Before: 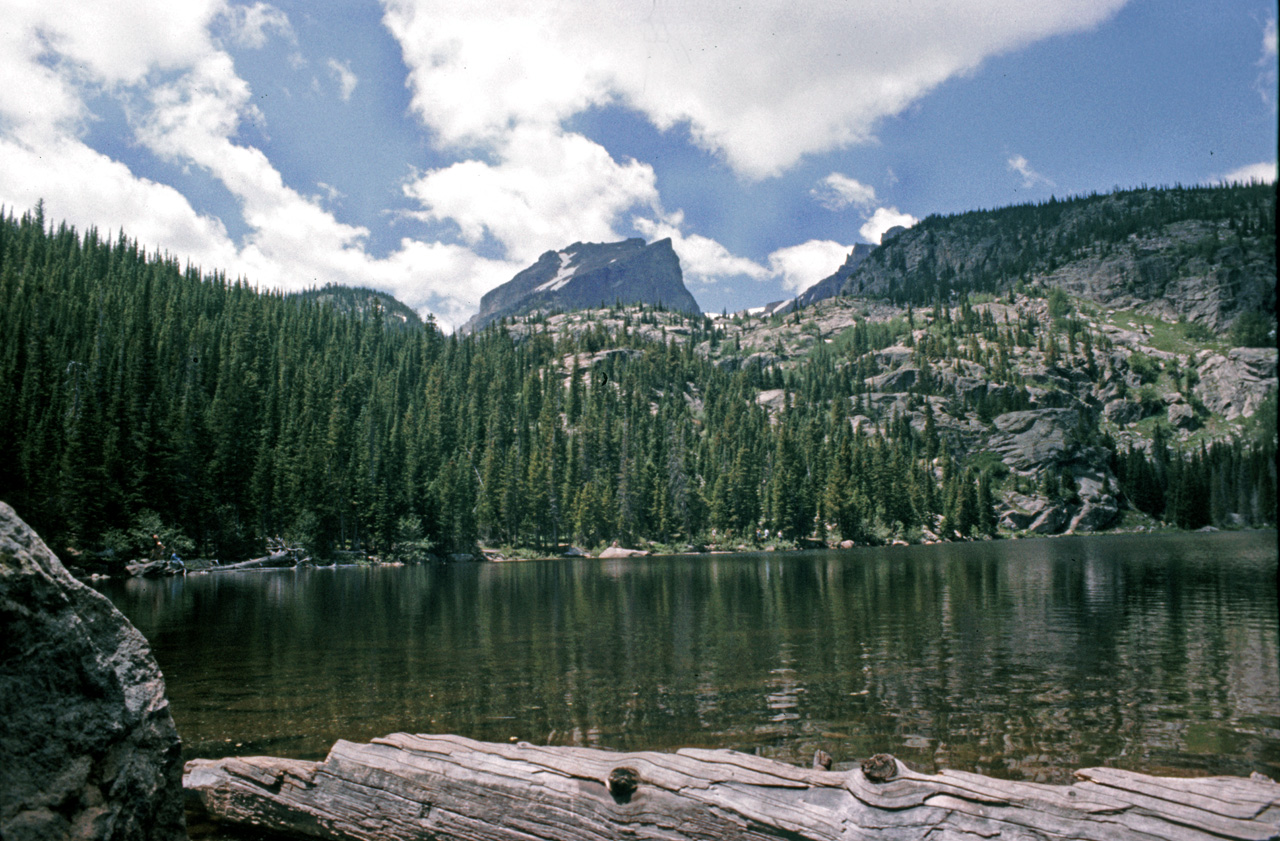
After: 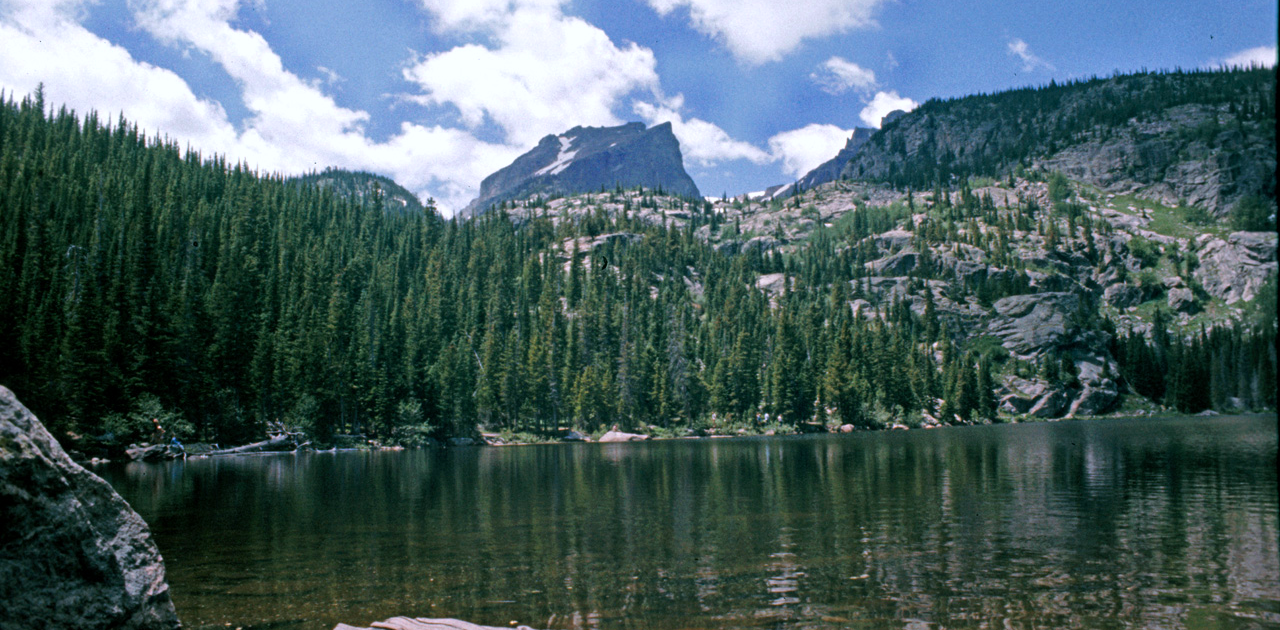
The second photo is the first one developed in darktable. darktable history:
color calibration: illuminant as shot in camera, x 0.358, y 0.373, temperature 4628.91 K
color balance rgb: perceptual saturation grading › global saturation 25%, global vibrance 10%
crop: top 13.819%, bottom 11.169%
